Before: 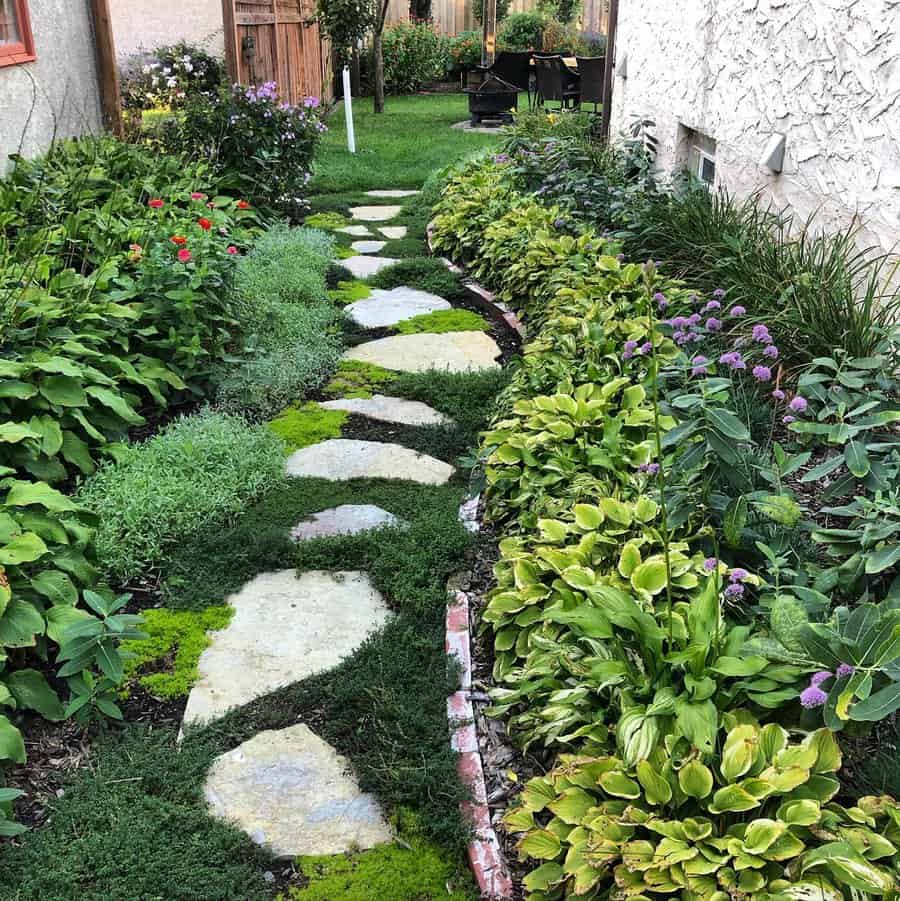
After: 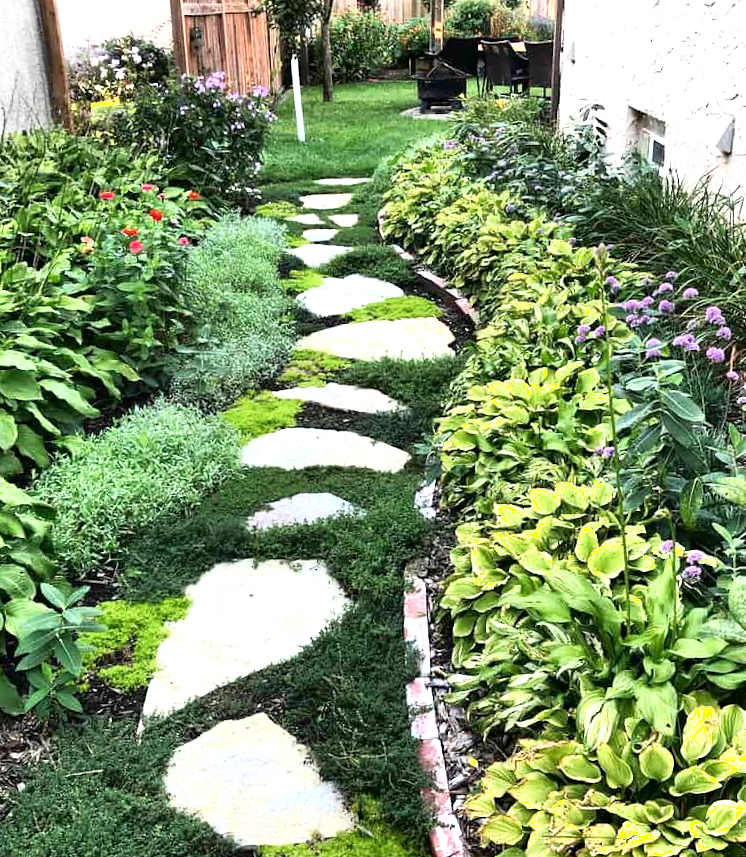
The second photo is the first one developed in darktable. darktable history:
shadows and highlights: shadows -62.32, white point adjustment -5.22, highlights 61.59
crop and rotate: angle 1°, left 4.281%, top 0.642%, right 11.383%, bottom 2.486%
exposure: exposure 0.77 EV, compensate highlight preservation false
